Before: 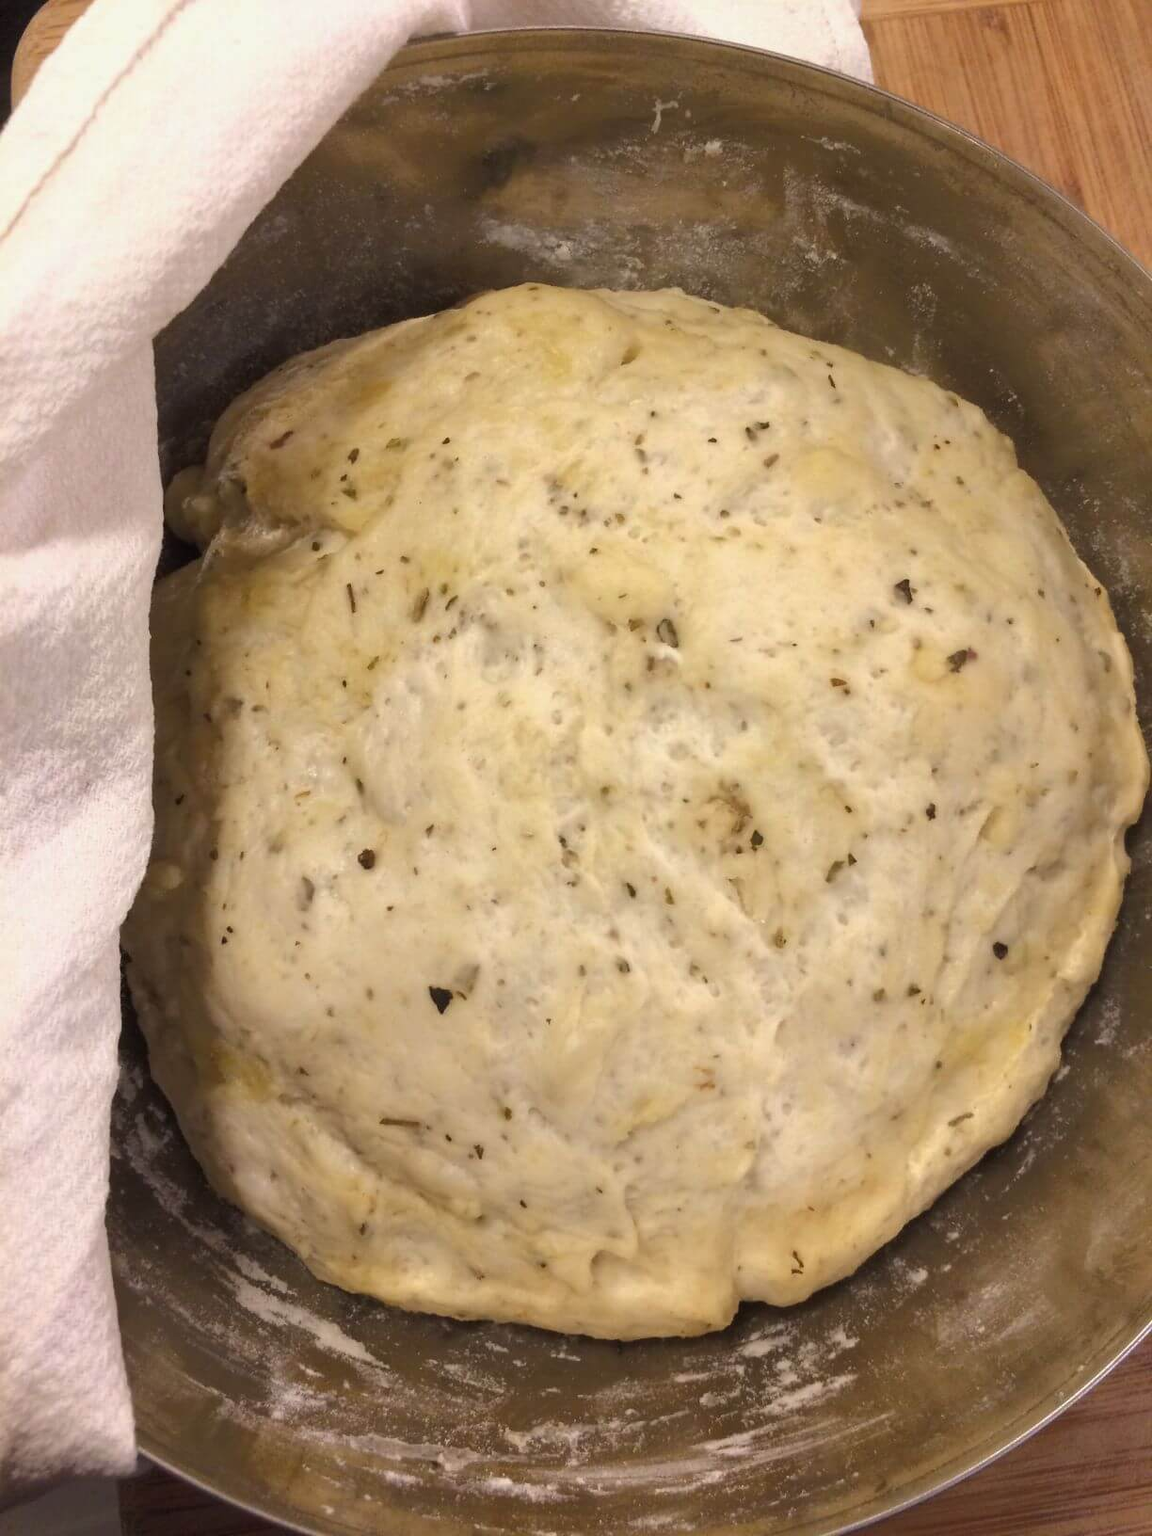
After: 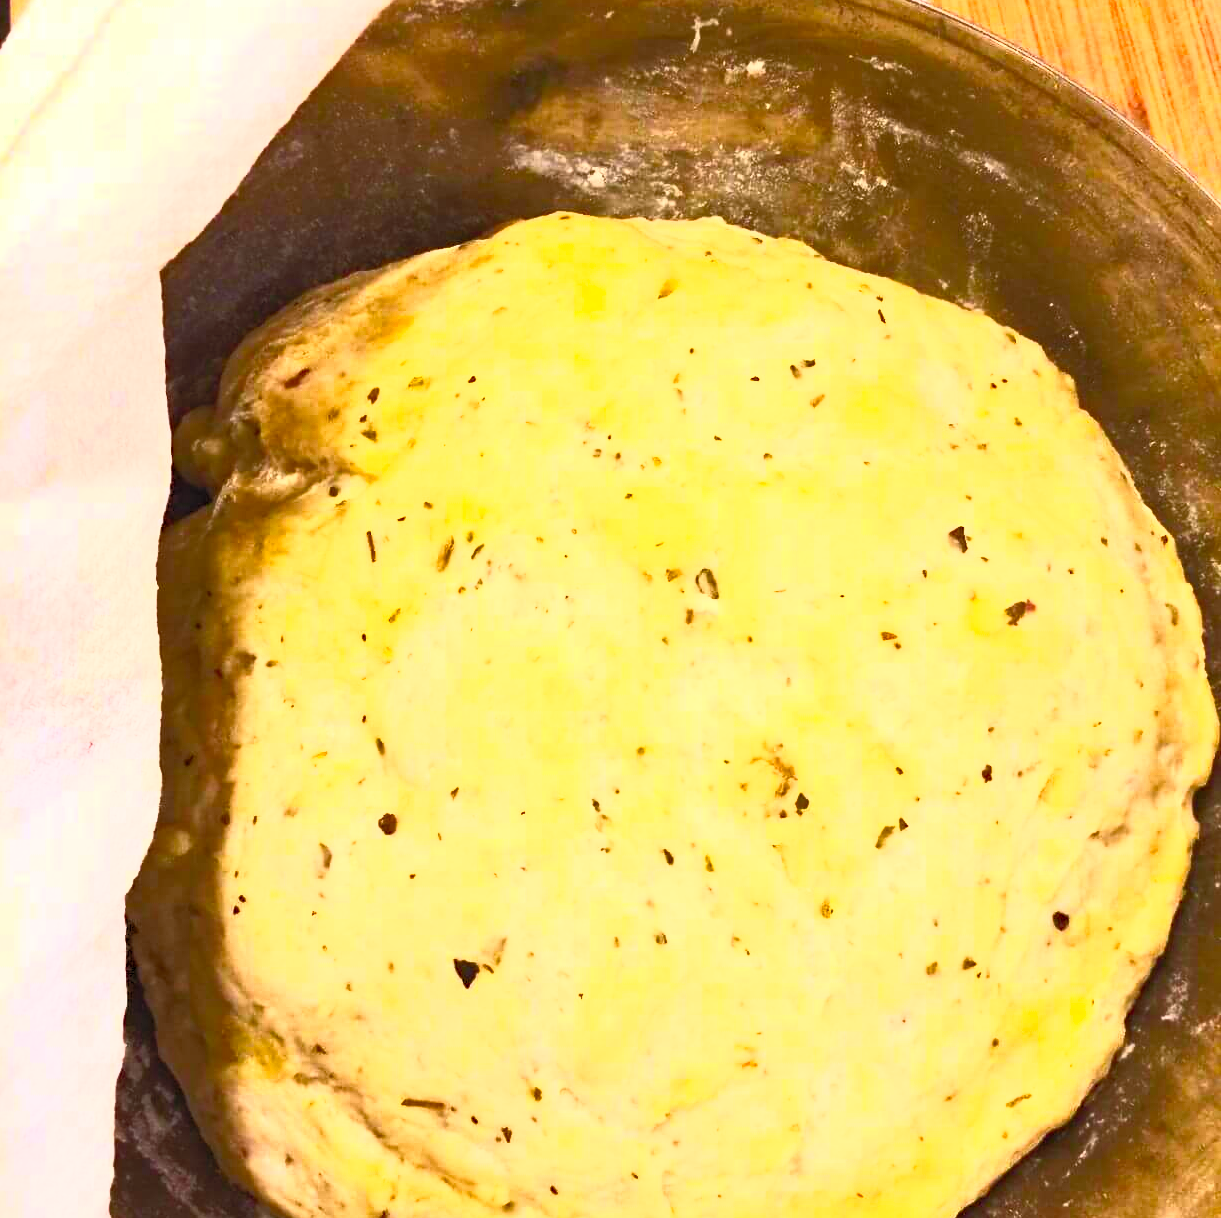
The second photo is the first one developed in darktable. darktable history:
haze removal: strength 0.287, distance 0.253, compatibility mode true, adaptive false
local contrast: highlights 102%, shadows 101%, detail 119%, midtone range 0.2
crop: left 0.215%, top 5.471%, bottom 19.839%
contrast brightness saturation: contrast 0.982, brightness 0.998, saturation 0.992
